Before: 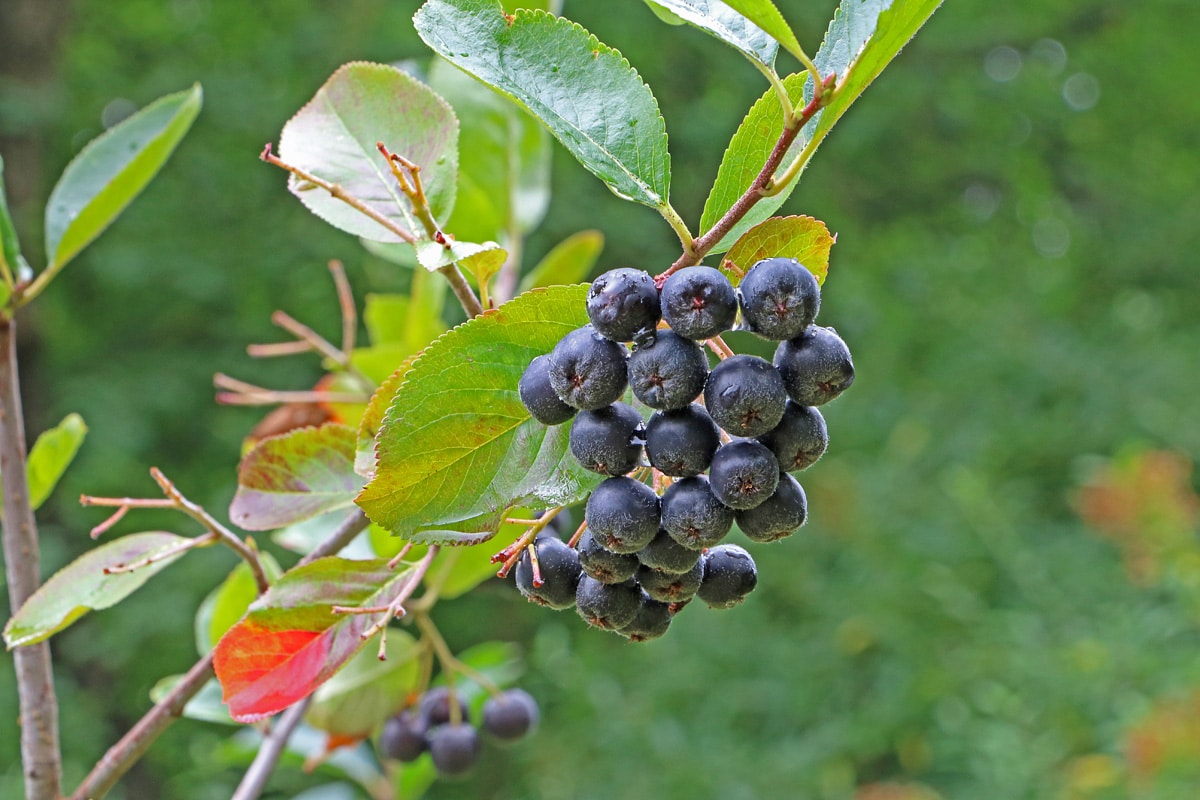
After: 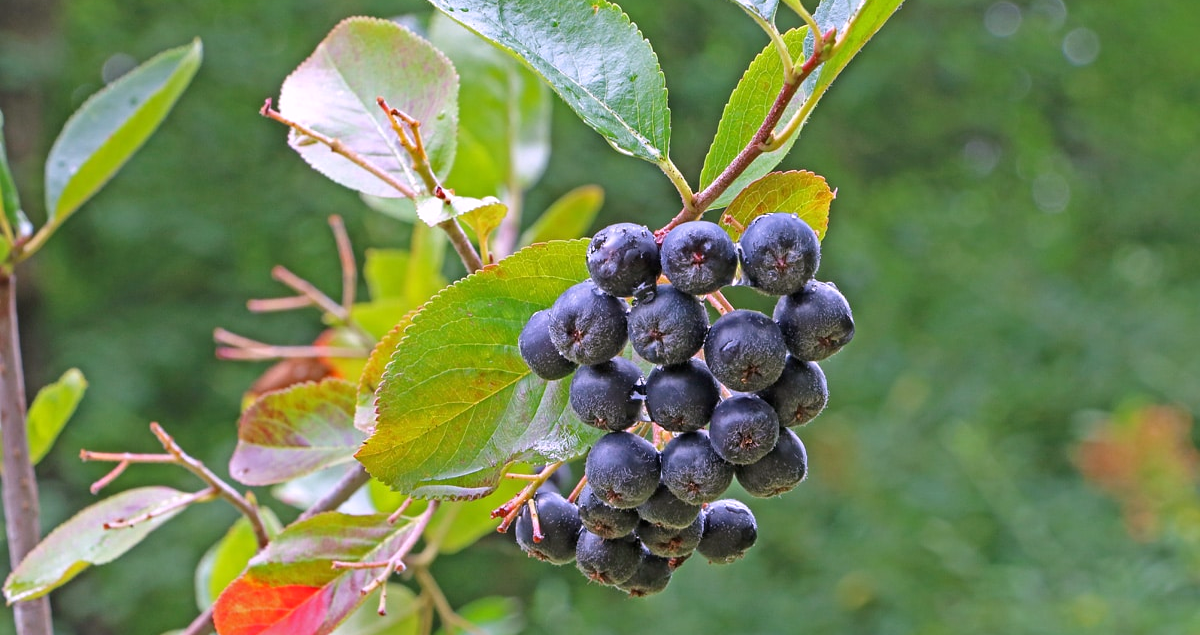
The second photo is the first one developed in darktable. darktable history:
crop and rotate: top 5.667%, bottom 14.937%
white balance: red 1.066, blue 1.119
